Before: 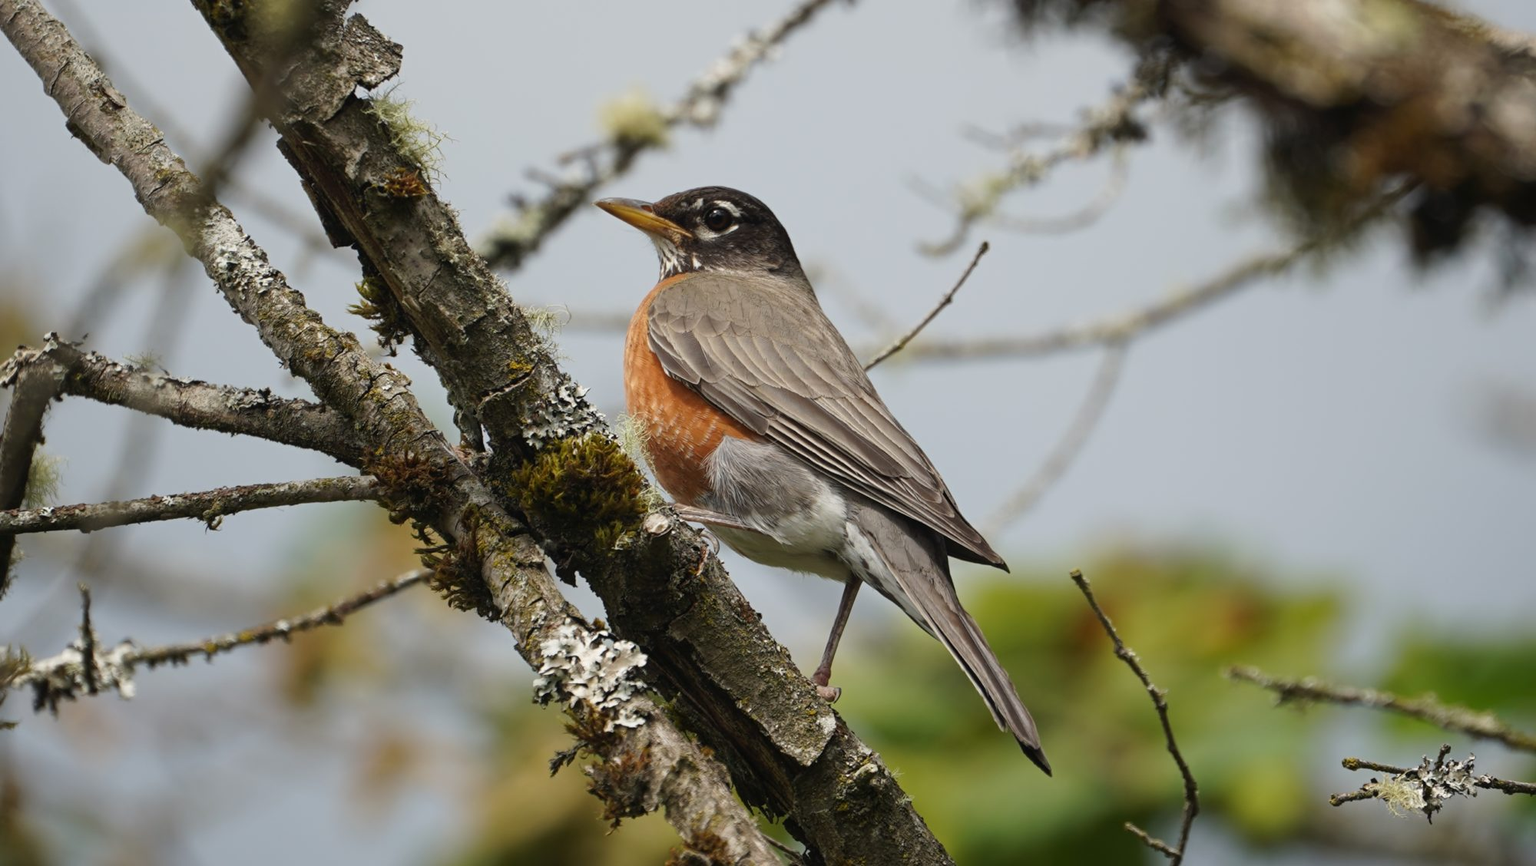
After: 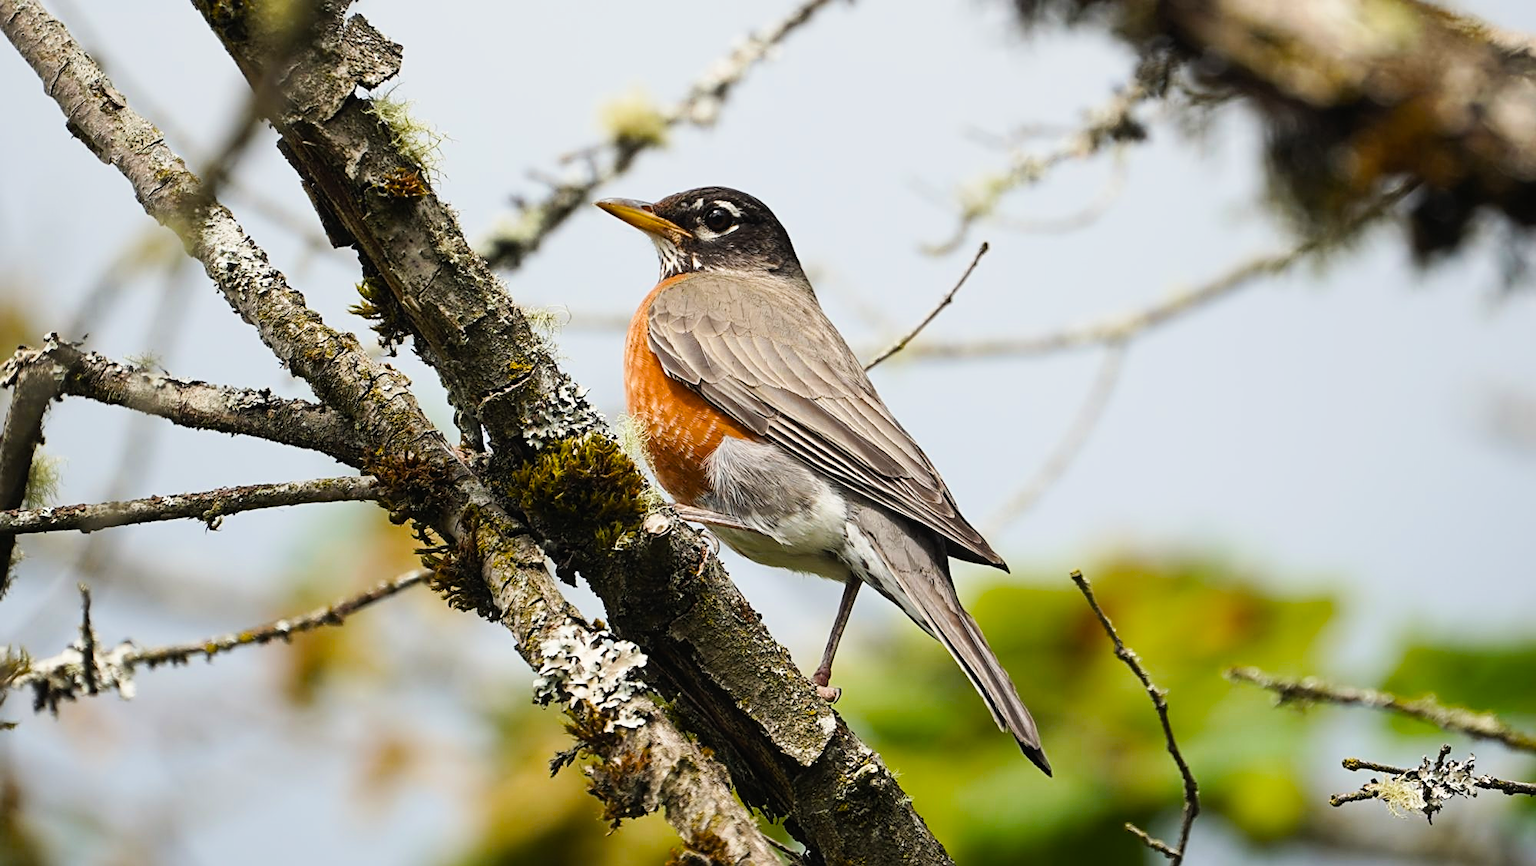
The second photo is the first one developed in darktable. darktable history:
color balance rgb: global offset › luminance 0.248%, perceptual saturation grading › global saturation 19.961%, perceptual brilliance grading › global brilliance 21.225%, perceptual brilliance grading › shadows -35.649%, saturation formula JzAzBz (2021)
filmic rgb: black relative exposure -8.01 EV, white relative exposure 3.86 EV, hardness 4.3
exposure: black level correction 0, exposure 0.697 EV, compensate highlight preservation false
sharpen: on, module defaults
